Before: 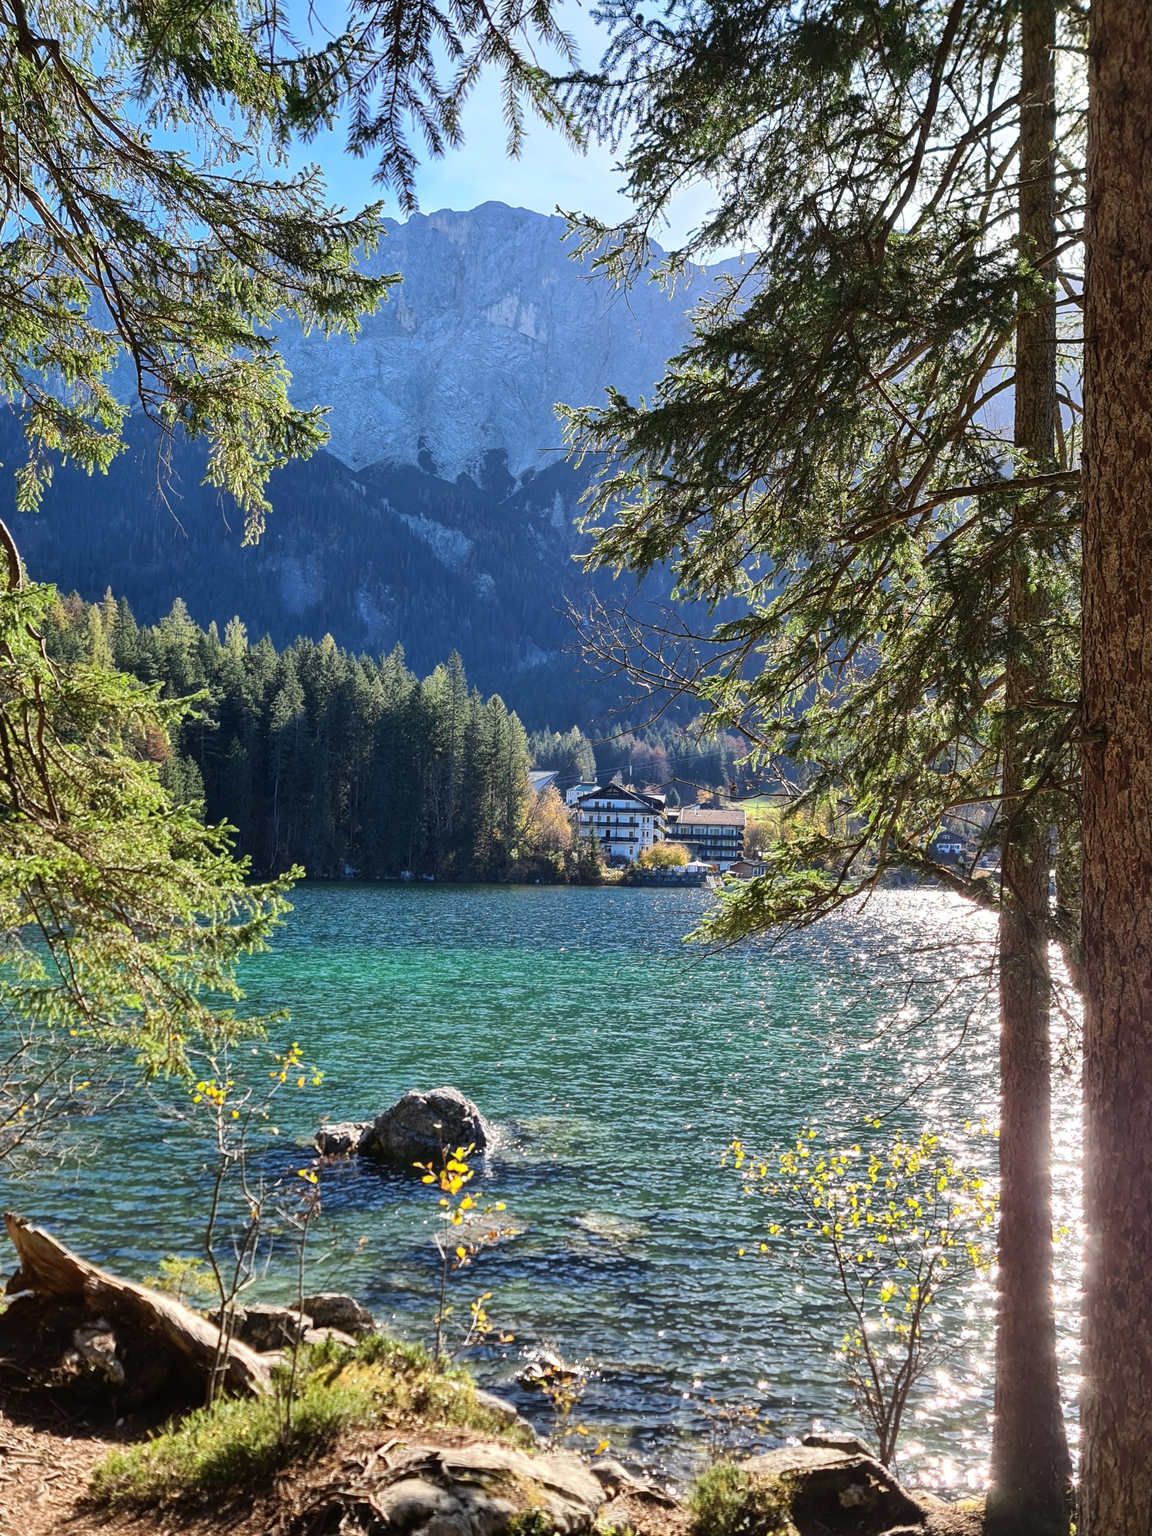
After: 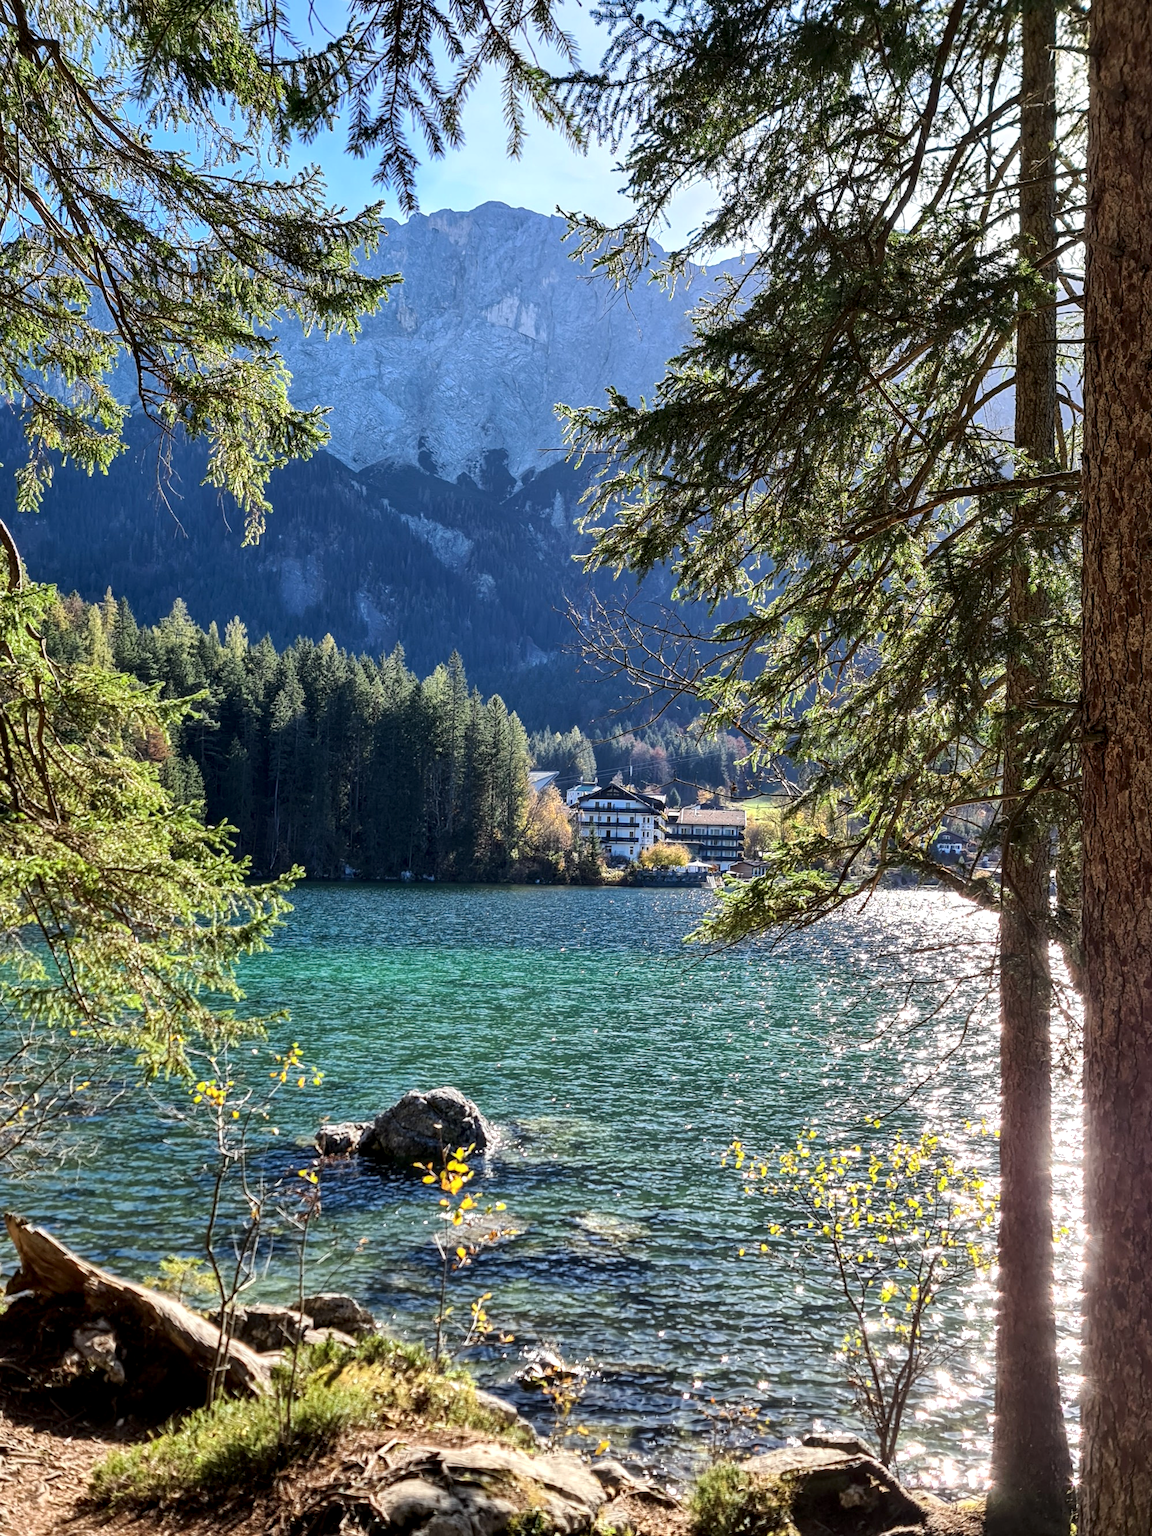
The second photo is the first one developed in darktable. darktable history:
tone equalizer: on, module defaults
local contrast: highlights 24%, shadows 73%, midtone range 0.744
